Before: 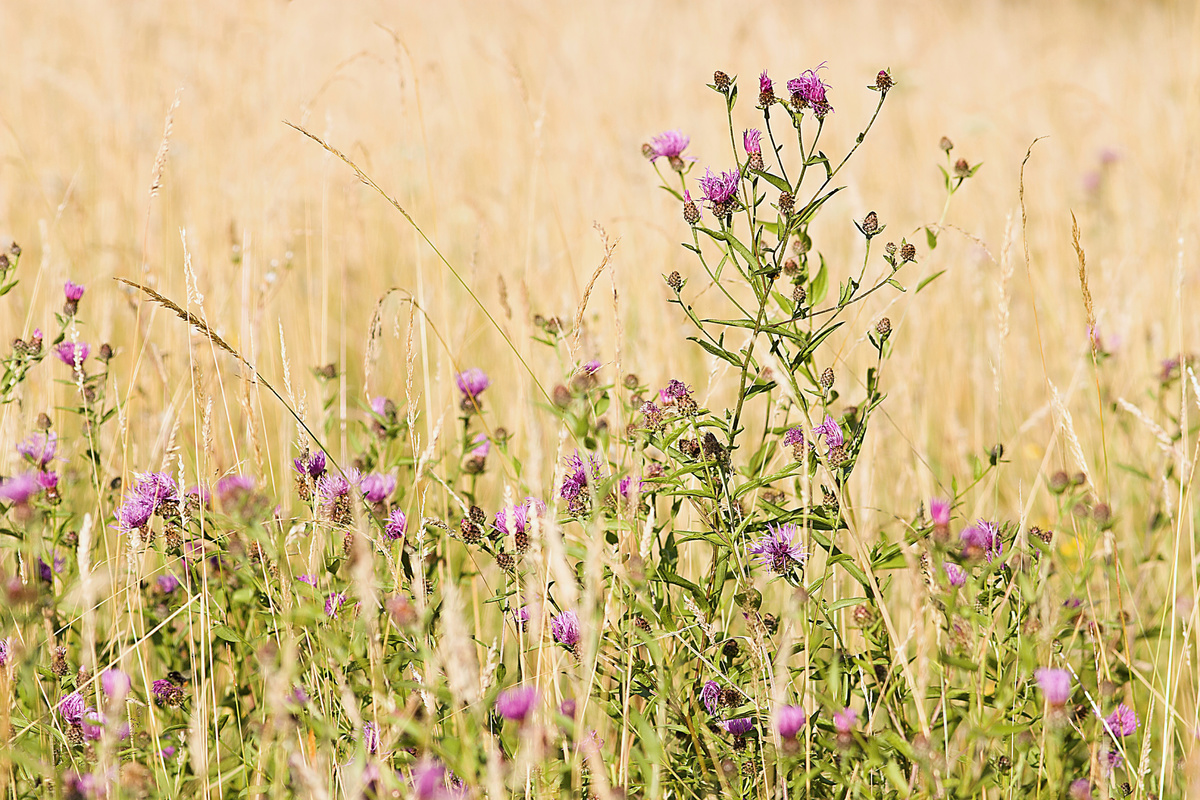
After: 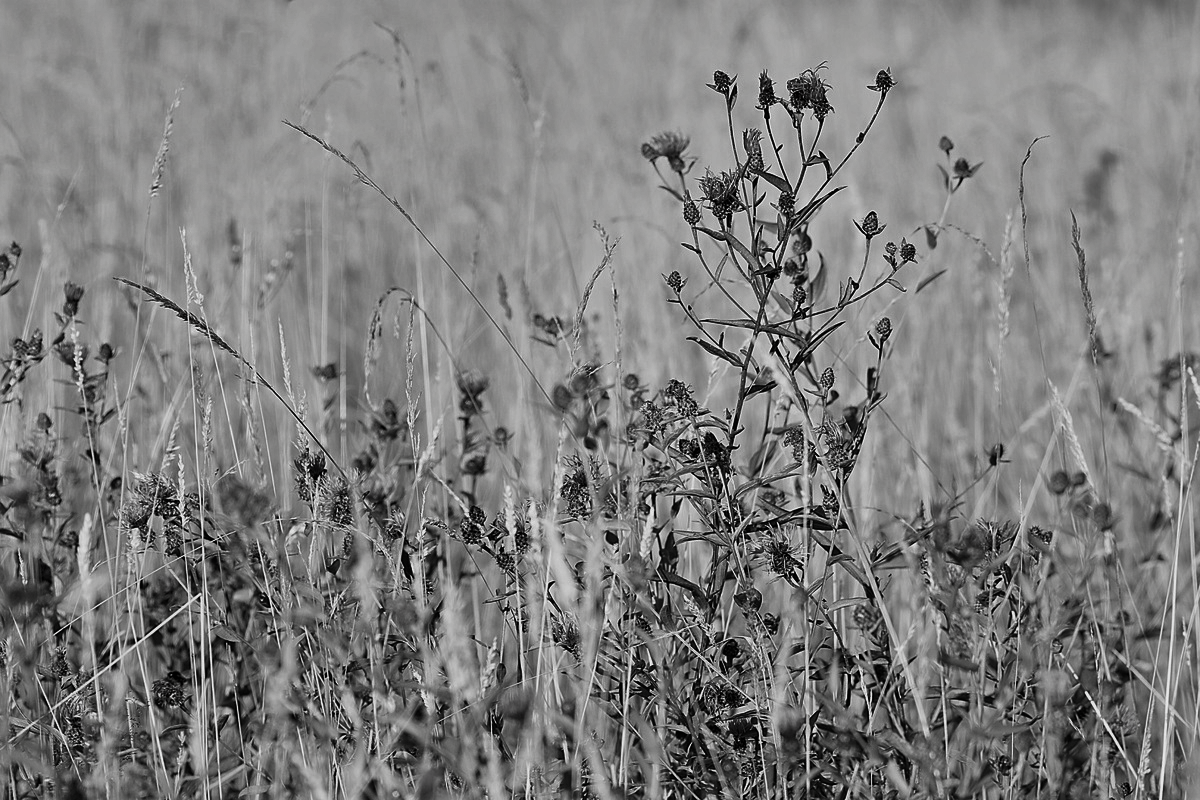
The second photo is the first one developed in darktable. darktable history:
contrast brightness saturation: contrast -0.036, brightness -0.581, saturation -0.992
shadows and highlights: white point adjustment -3.55, highlights -63.46, soften with gaussian
